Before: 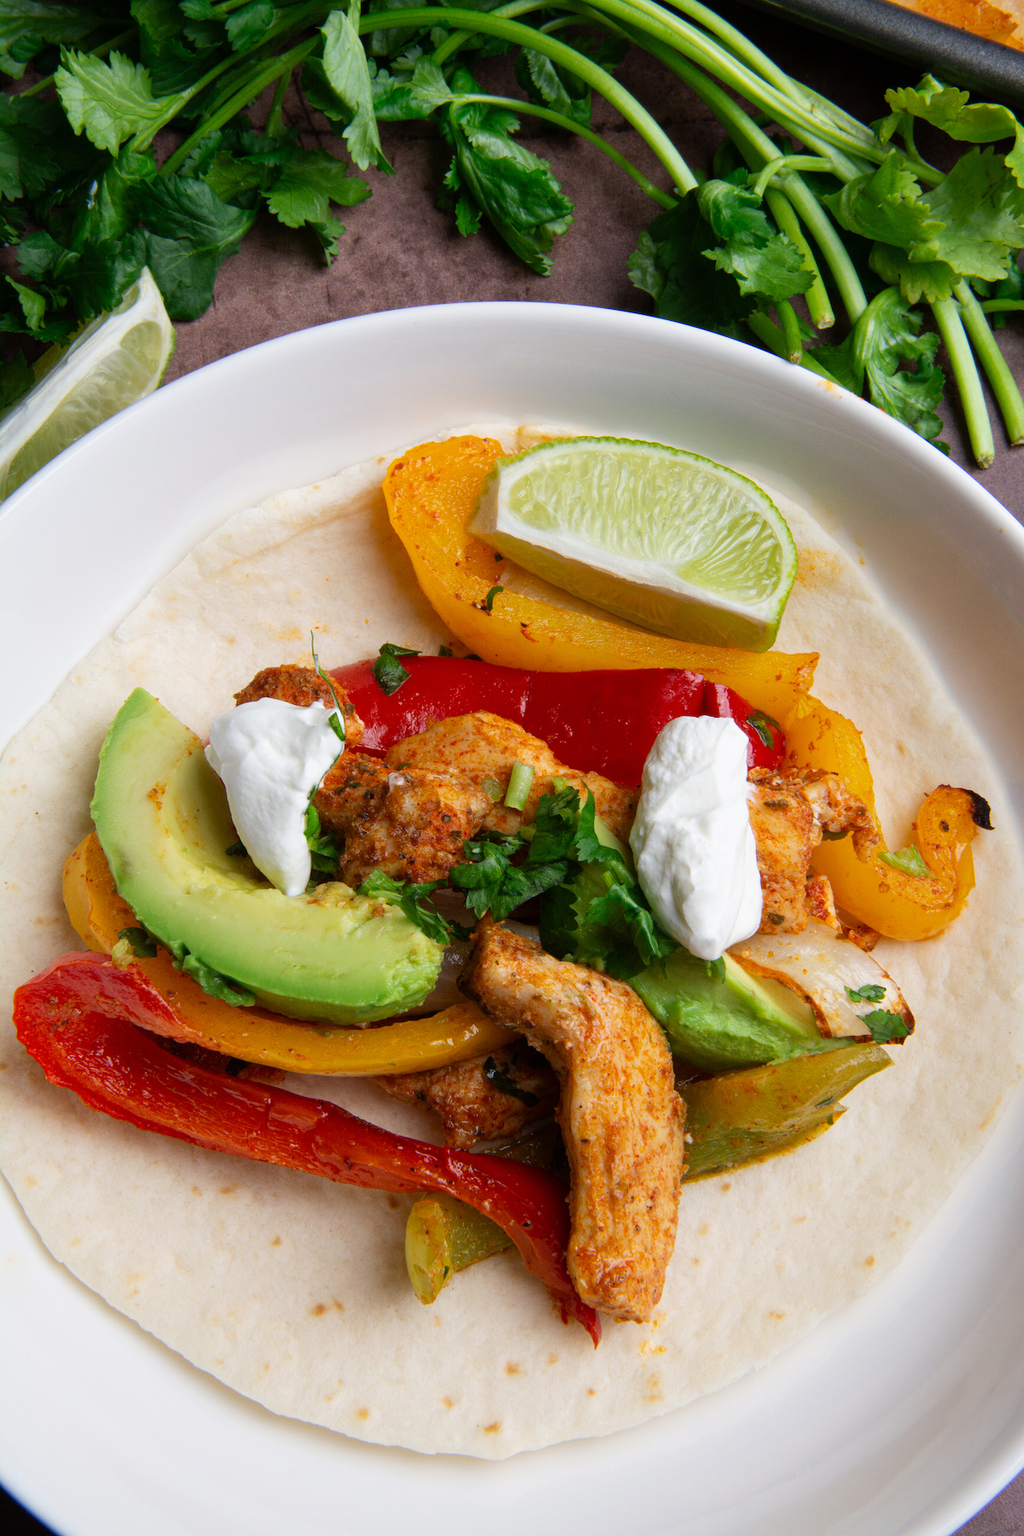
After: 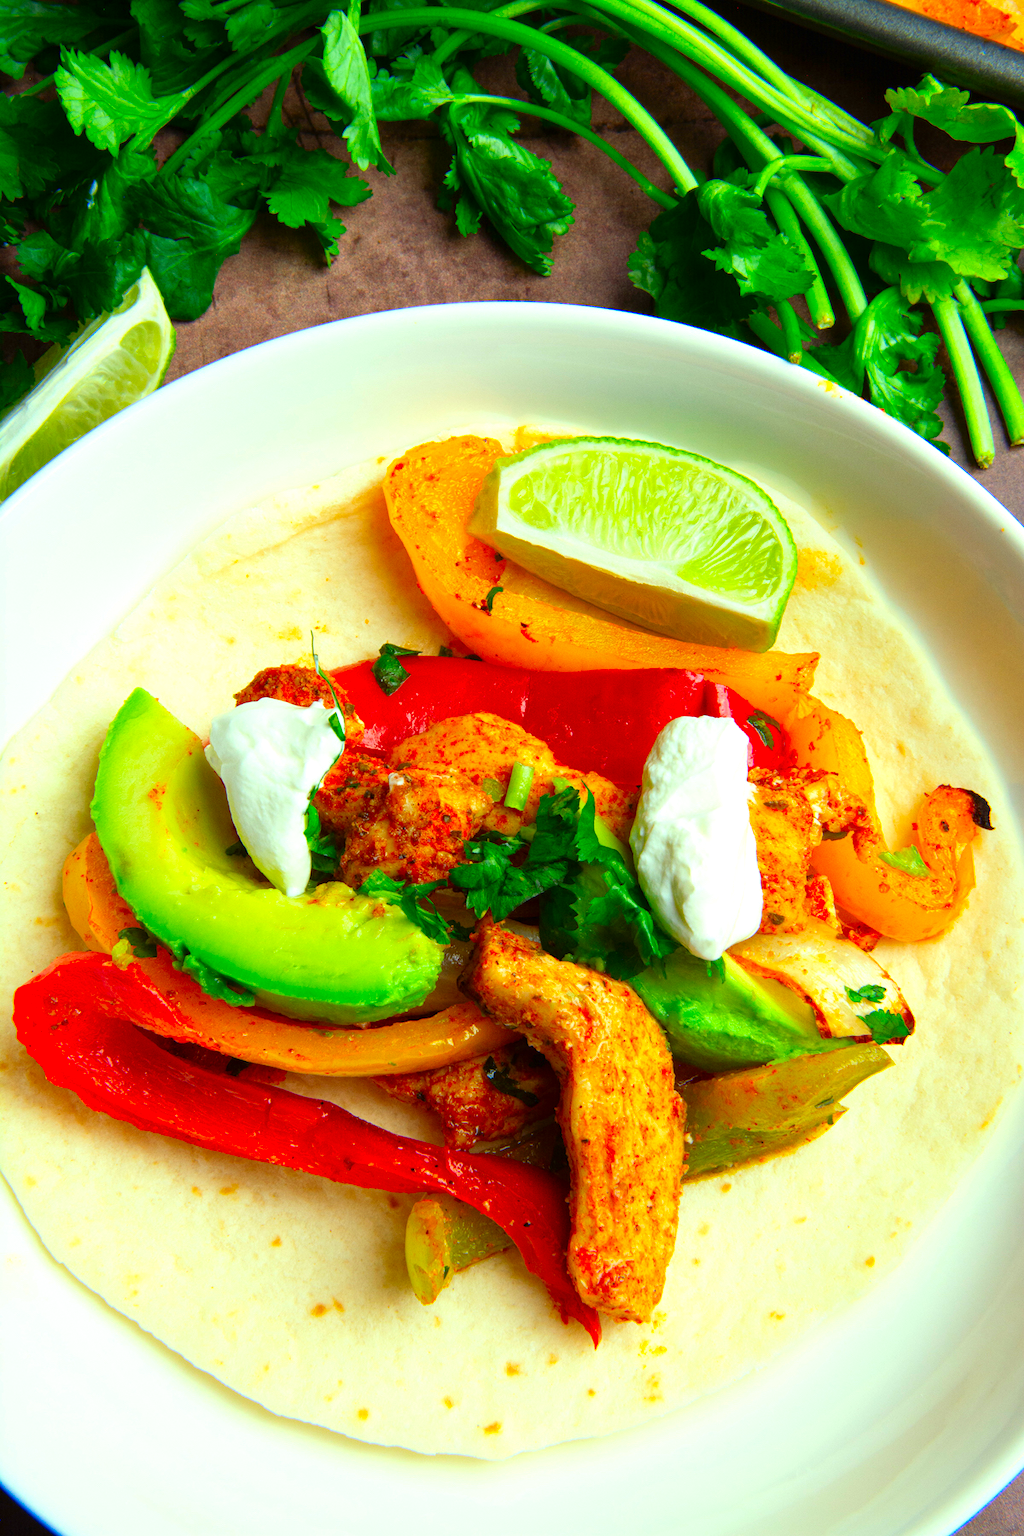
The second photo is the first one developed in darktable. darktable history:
exposure: black level correction 0, exposure 0.6 EV, compensate highlight preservation false
color correction: highlights a* -10.77, highlights b* 9.8, saturation 1.72
